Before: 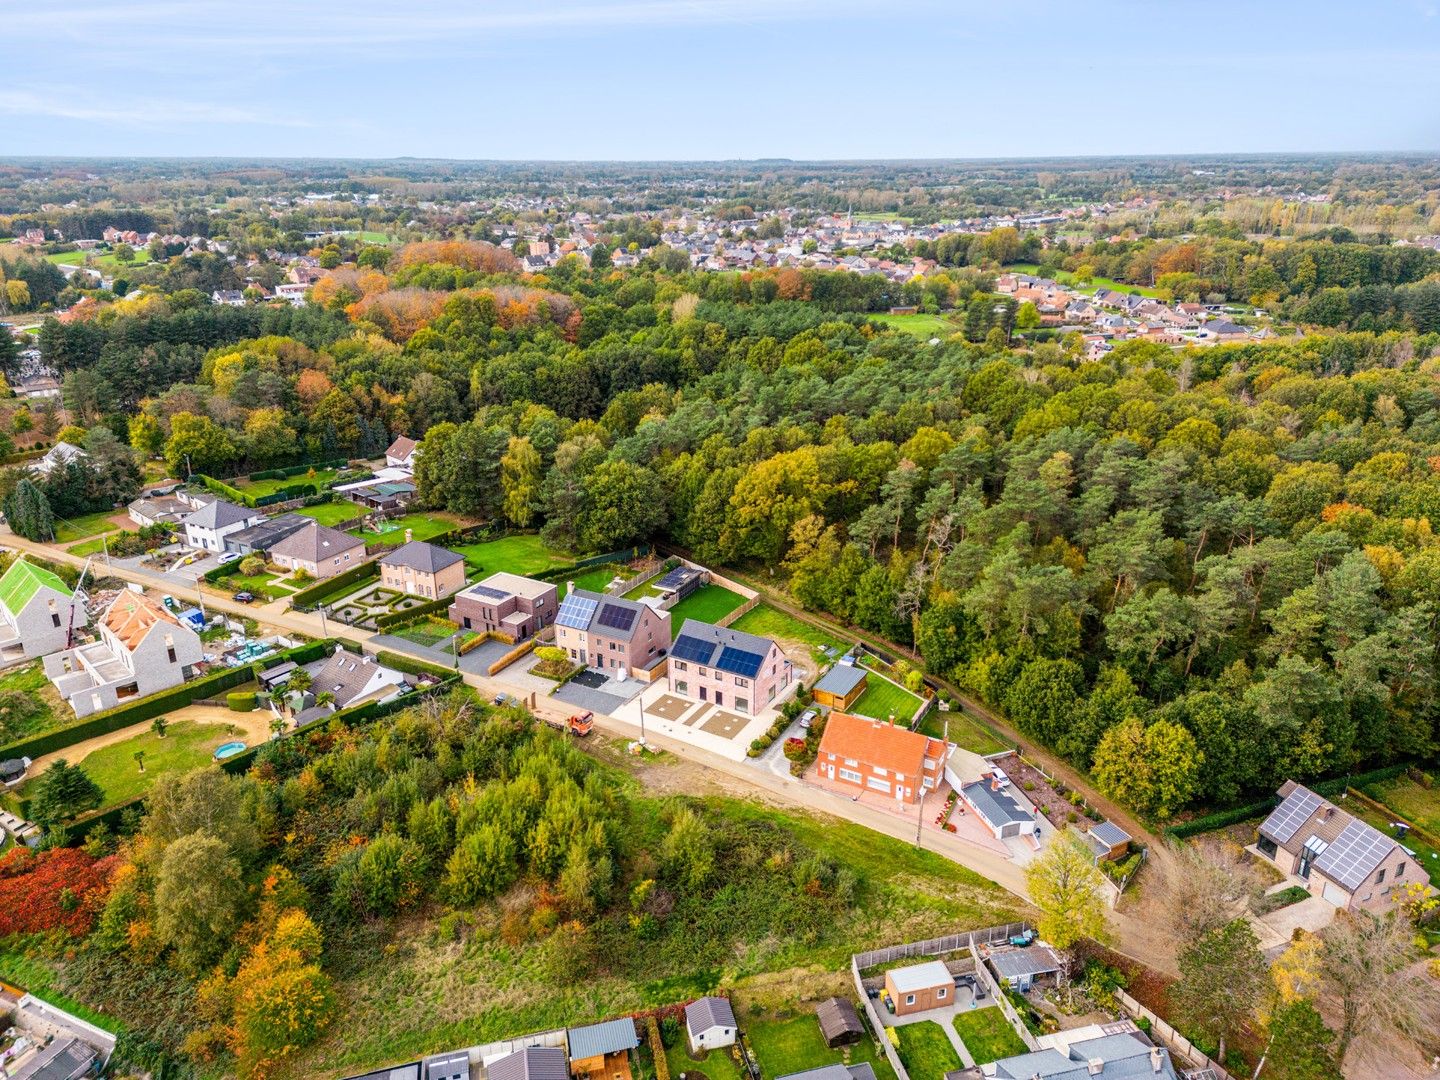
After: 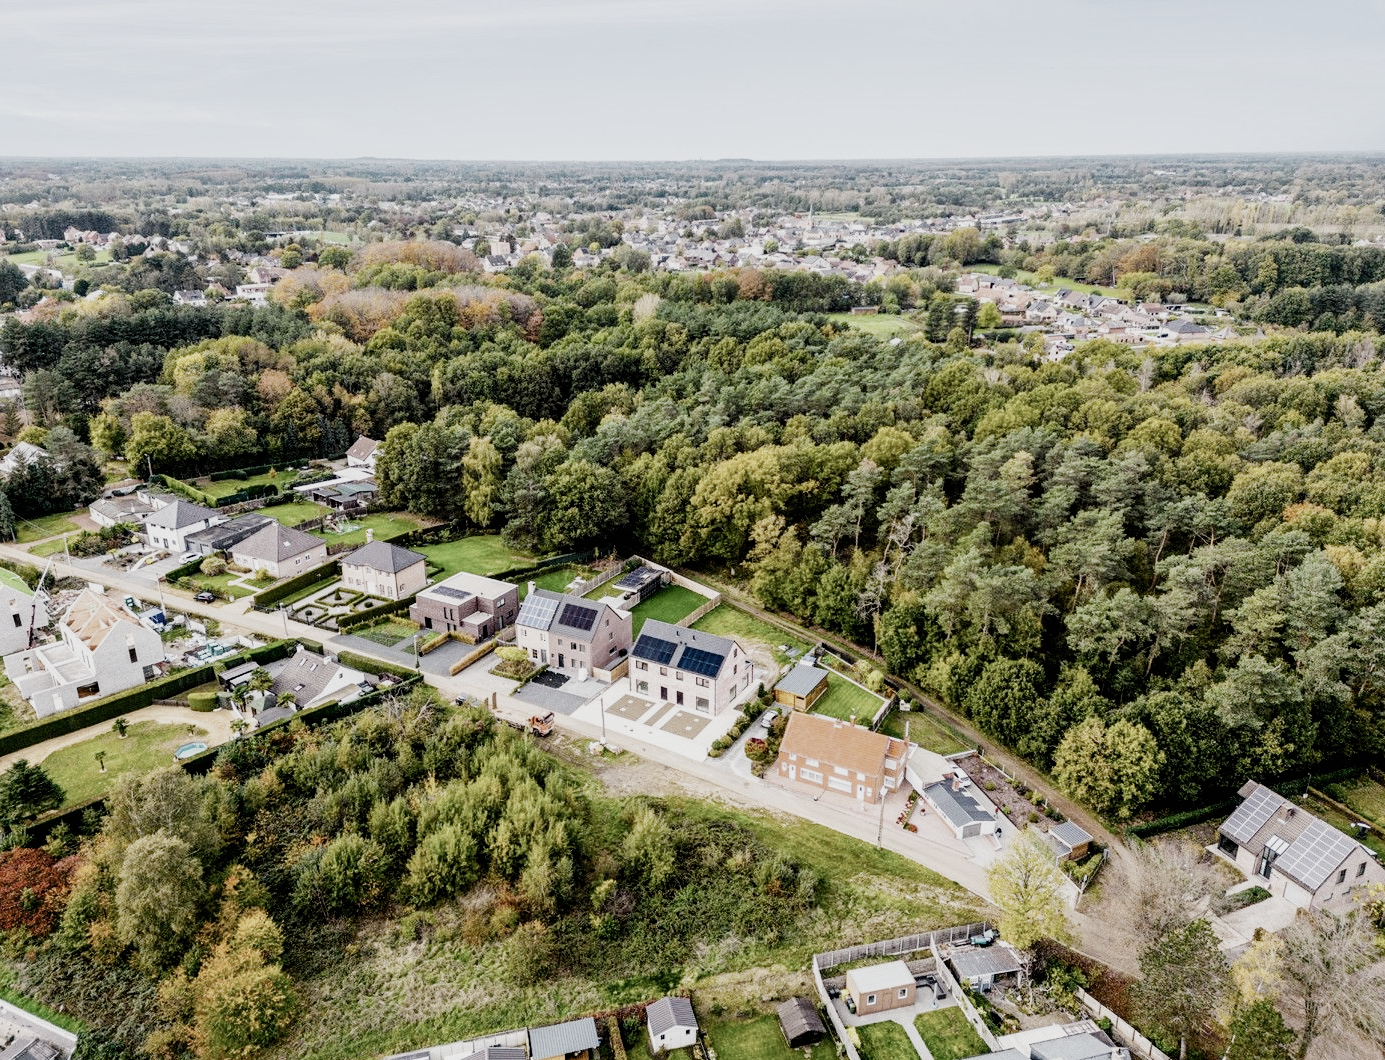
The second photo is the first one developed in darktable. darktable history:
exposure: black level correction 0, exposure 0.199 EV, compensate exposure bias true, compensate highlight preservation false
crop and rotate: left 2.747%, right 1.022%, bottom 1.797%
filmic rgb: black relative exposure -5.08 EV, white relative exposure 3.98 EV, threshold 5.95 EV, hardness 2.89, contrast 1.299, highlights saturation mix -29.39%, preserve chrominance no, color science v5 (2021), enable highlight reconstruction true
